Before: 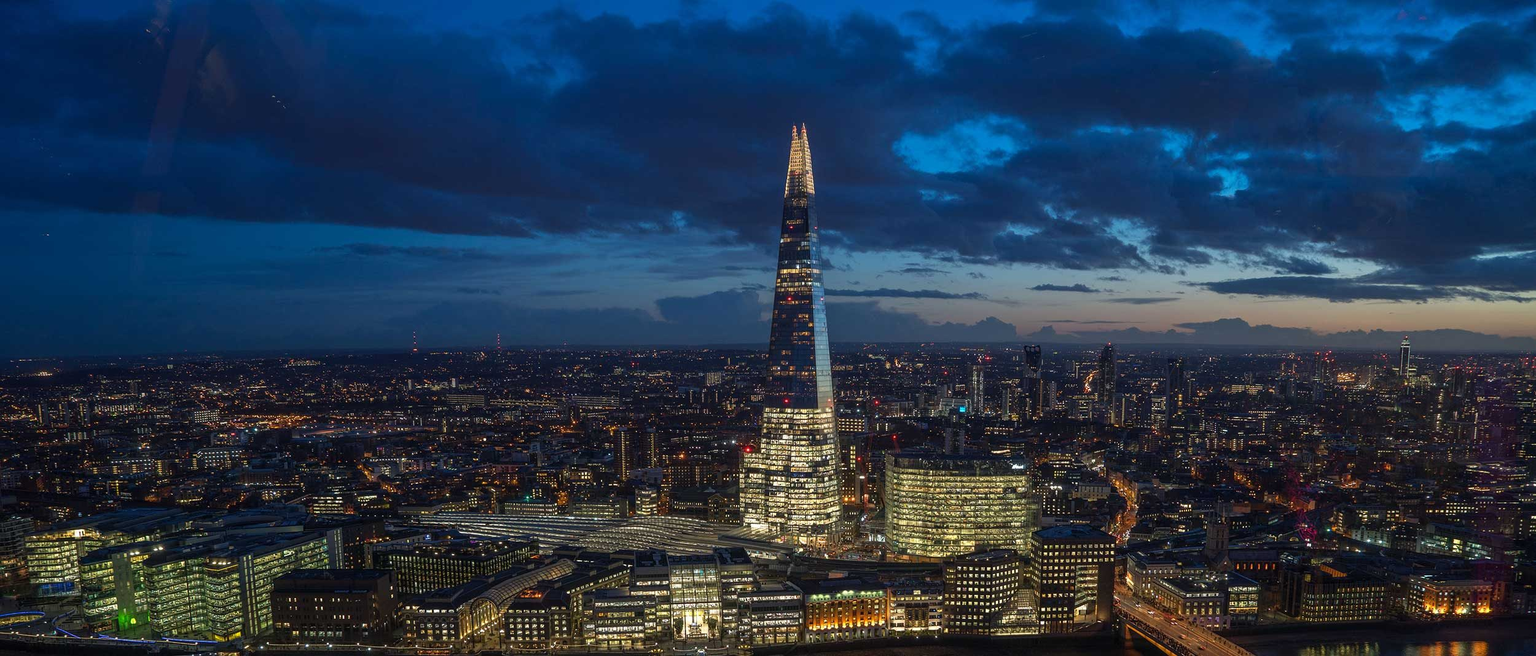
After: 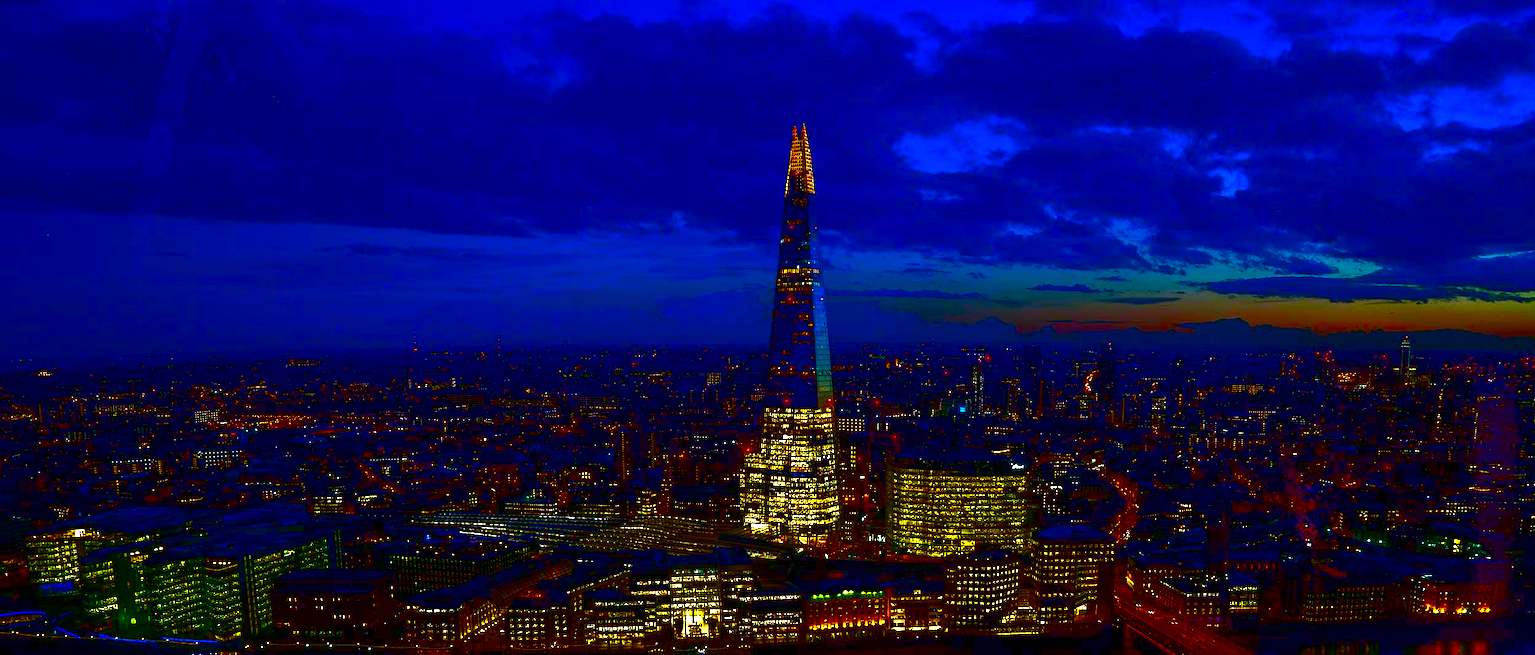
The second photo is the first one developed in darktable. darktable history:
color balance rgb: linear chroma grading › shadows 10%, linear chroma grading › highlights 10%, linear chroma grading › global chroma 15%, linear chroma grading › mid-tones 15%, perceptual saturation grading › global saturation 40%, perceptual saturation grading › highlights -25%, perceptual saturation grading › mid-tones 35%, perceptual saturation grading › shadows 35%, perceptual brilliance grading › global brilliance 11.29%, global vibrance 11.29%
contrast brightness saturation: brightness -1, saturation 1
